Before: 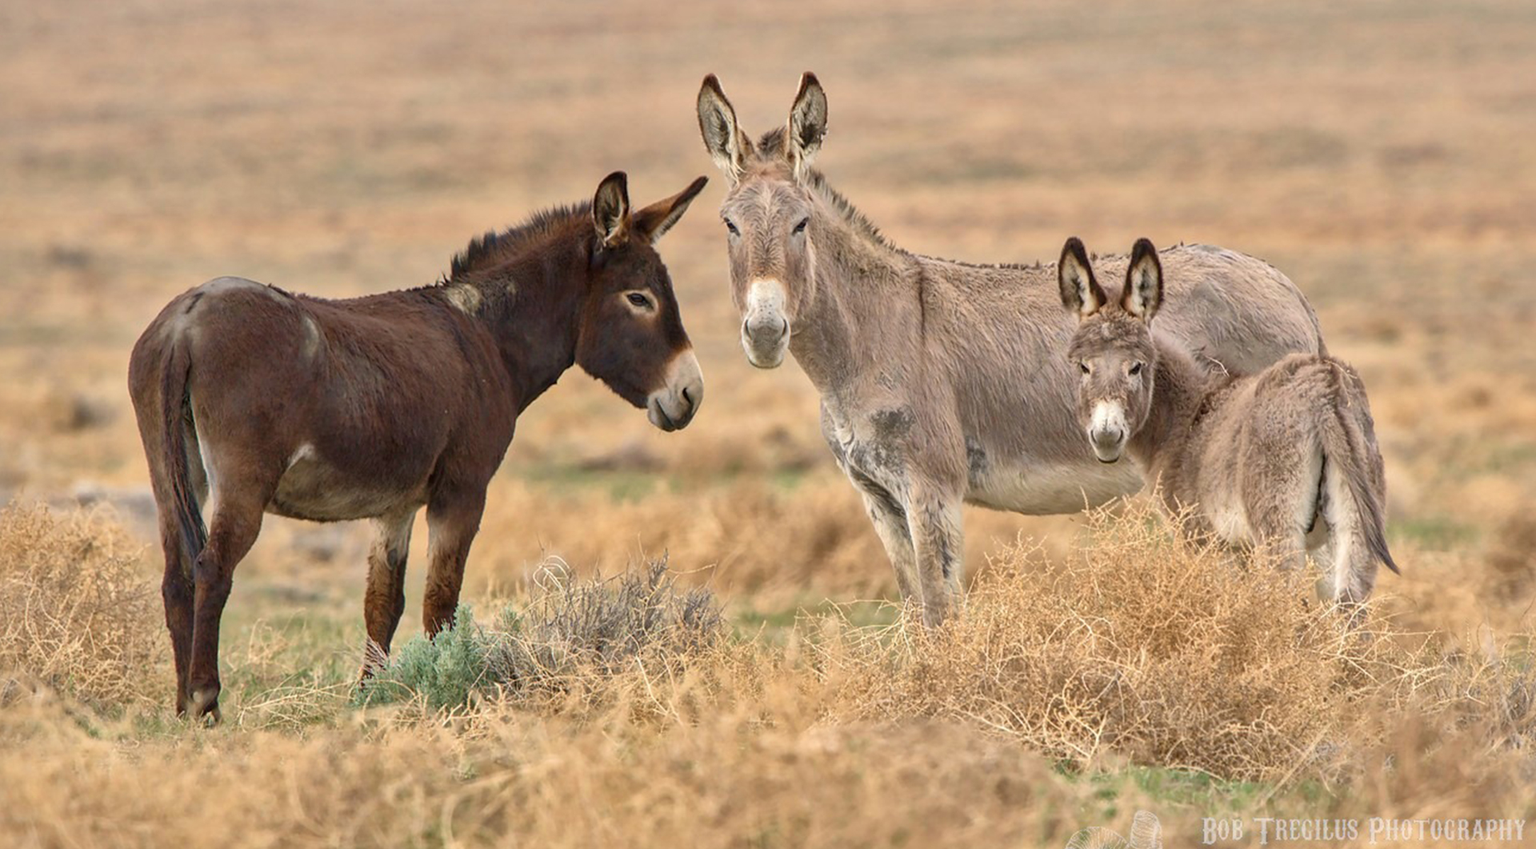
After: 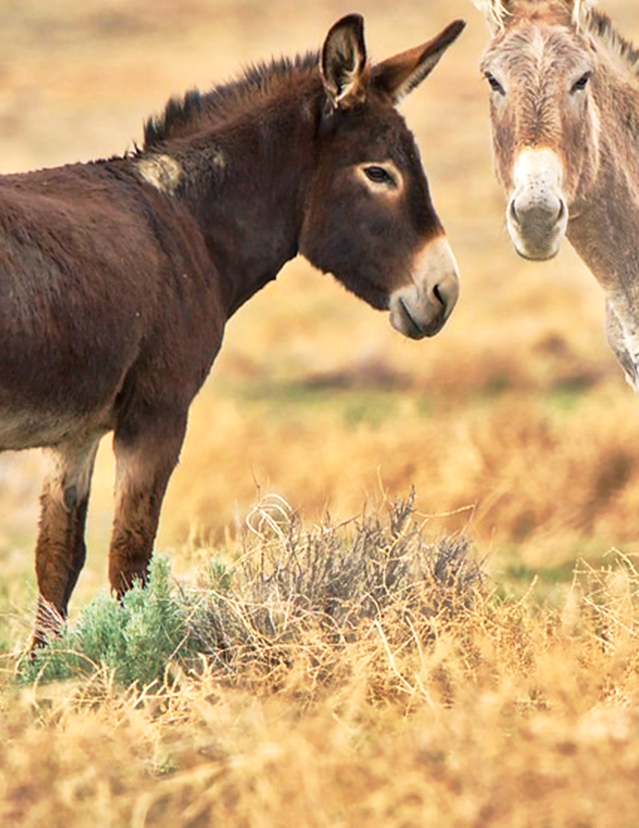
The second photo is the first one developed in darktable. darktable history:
crop and rotate: left 21.887%, top 18.887%, right 44.83%, bottom 3.003%
tone equalizer: -8 EV 0.01 EV, -7 EV -0.024 EV, -6 EV 0.009 EV, -5 EV 0.047 EV, -4 EV 0.293 EV, -3 EV 0.656 EV, -2 EV 0.586 EV, -1 EV 0.171 EV, +0 EV 0.035 EV, luminance estimator HSV value / RGB max
base curve: curves: ch0 [(0, 0) (0.257, 0.25) (0.482, 0.586) (0.757, 0.871) (1, 1)], preserve colors none
